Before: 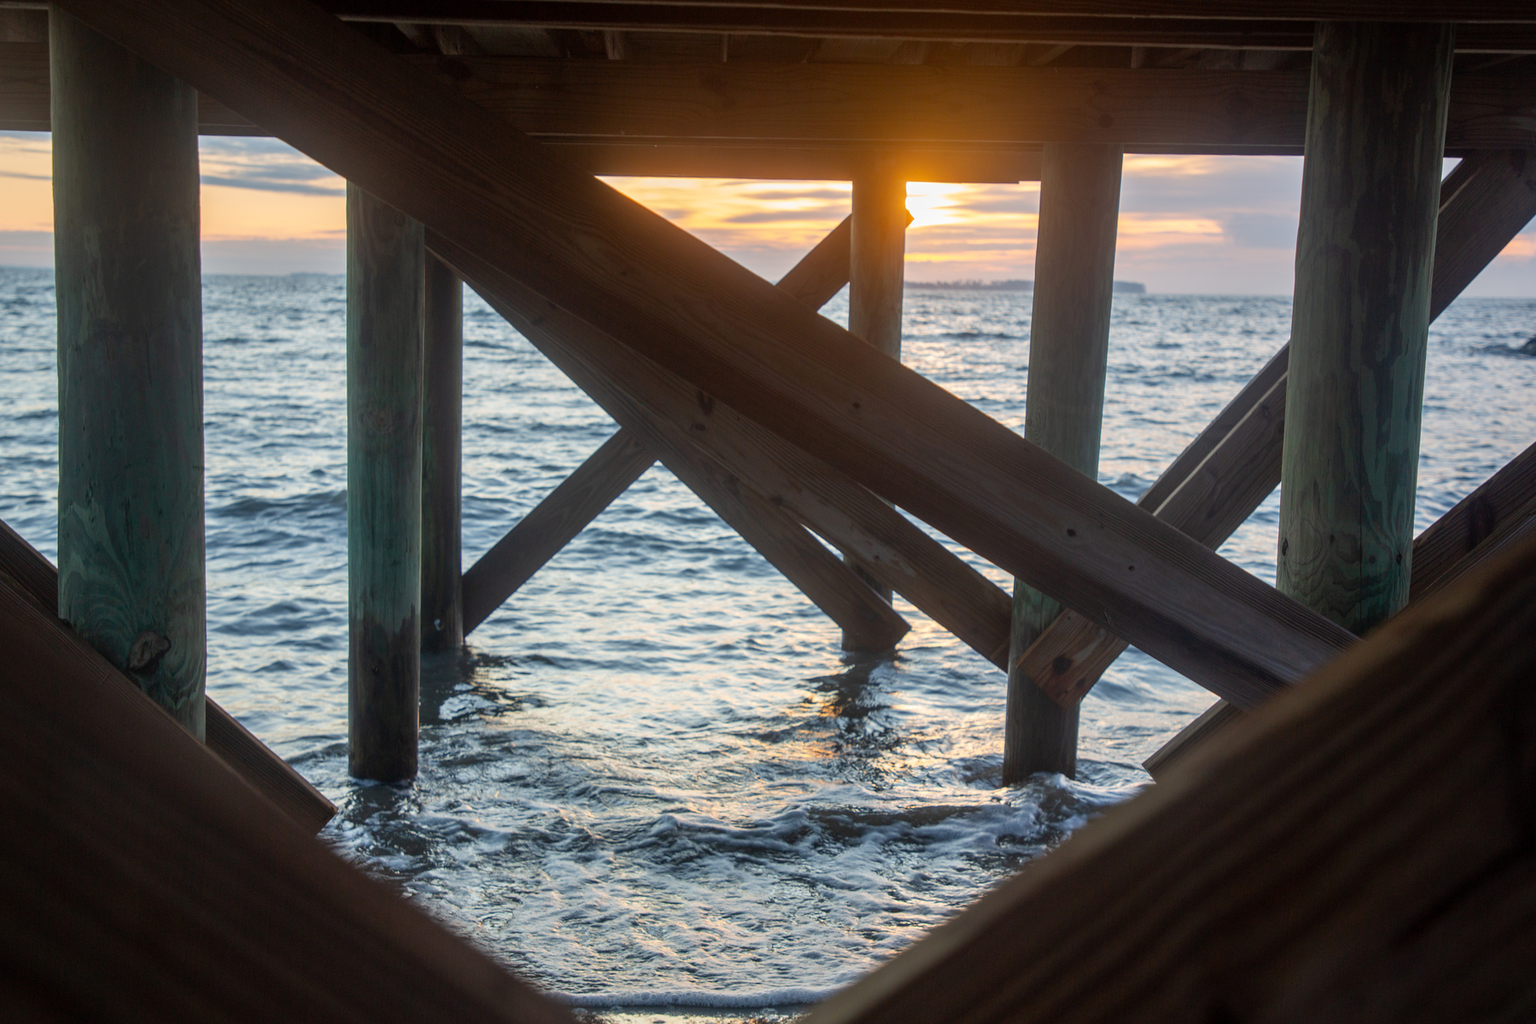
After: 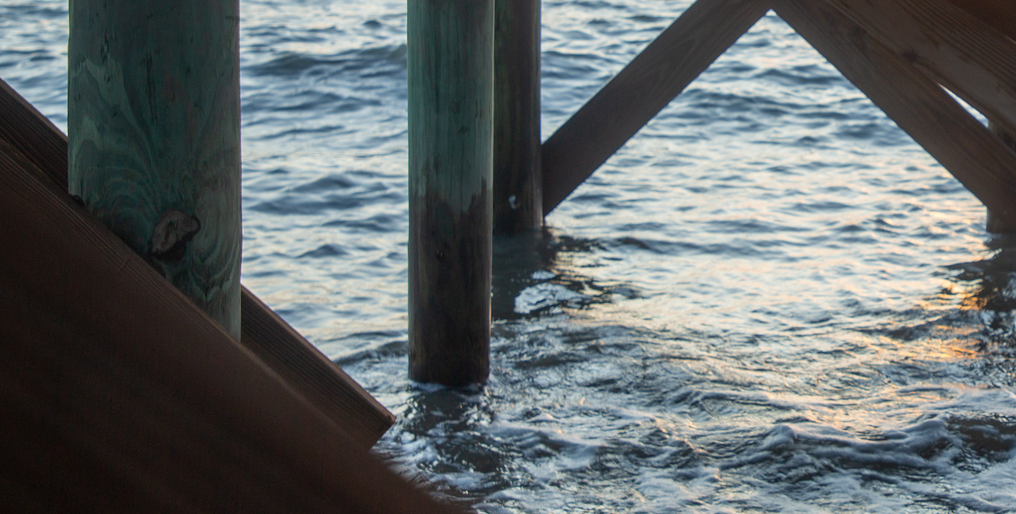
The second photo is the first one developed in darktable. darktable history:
crop: top 44.193%, right 43.524%, bottom 12.953%
